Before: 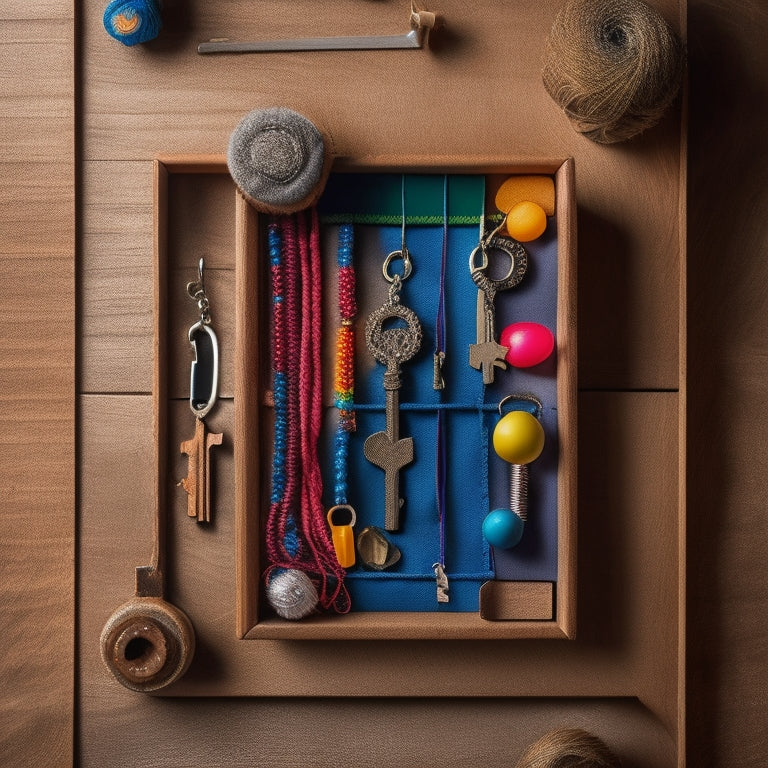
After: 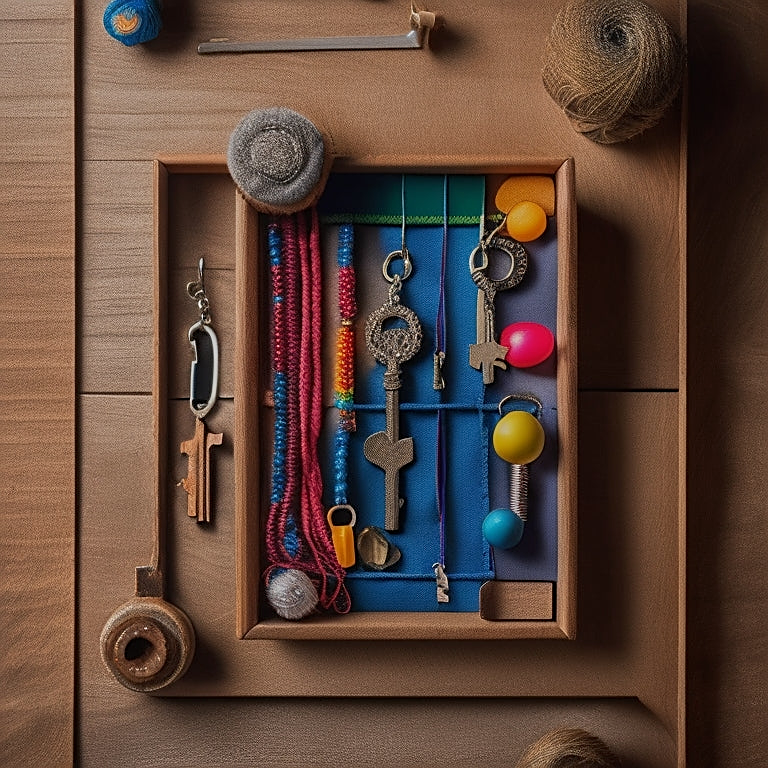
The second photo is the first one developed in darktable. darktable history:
tone equalizer: -8 EV -0.002 EV, -7 EV 0.005 EV, -6 EV -0.008 EV, -5 EV 0.007 EV, -4 EV -0.042 EV, -3 EV -0.233 EV, -2 EV -0.662 EV, -1 EV -0.983 EV, +0 EV -0.969 EV, smoothing diameter 2%, edges refinement/feathering 20, mask exposure compensation -1.57 EV, filter diffusion 5
sharpen: on, module defaults
